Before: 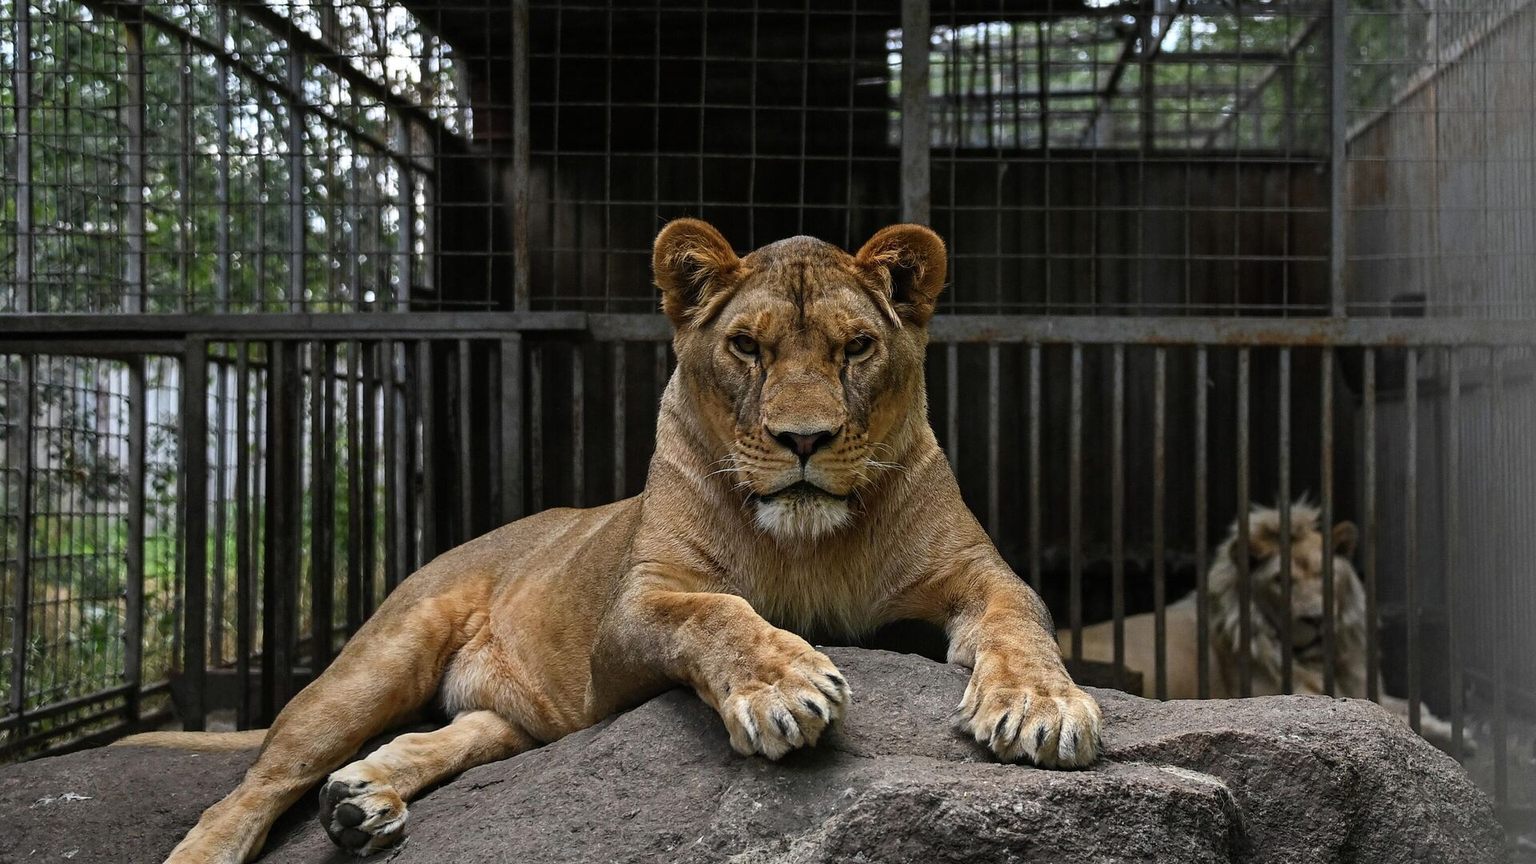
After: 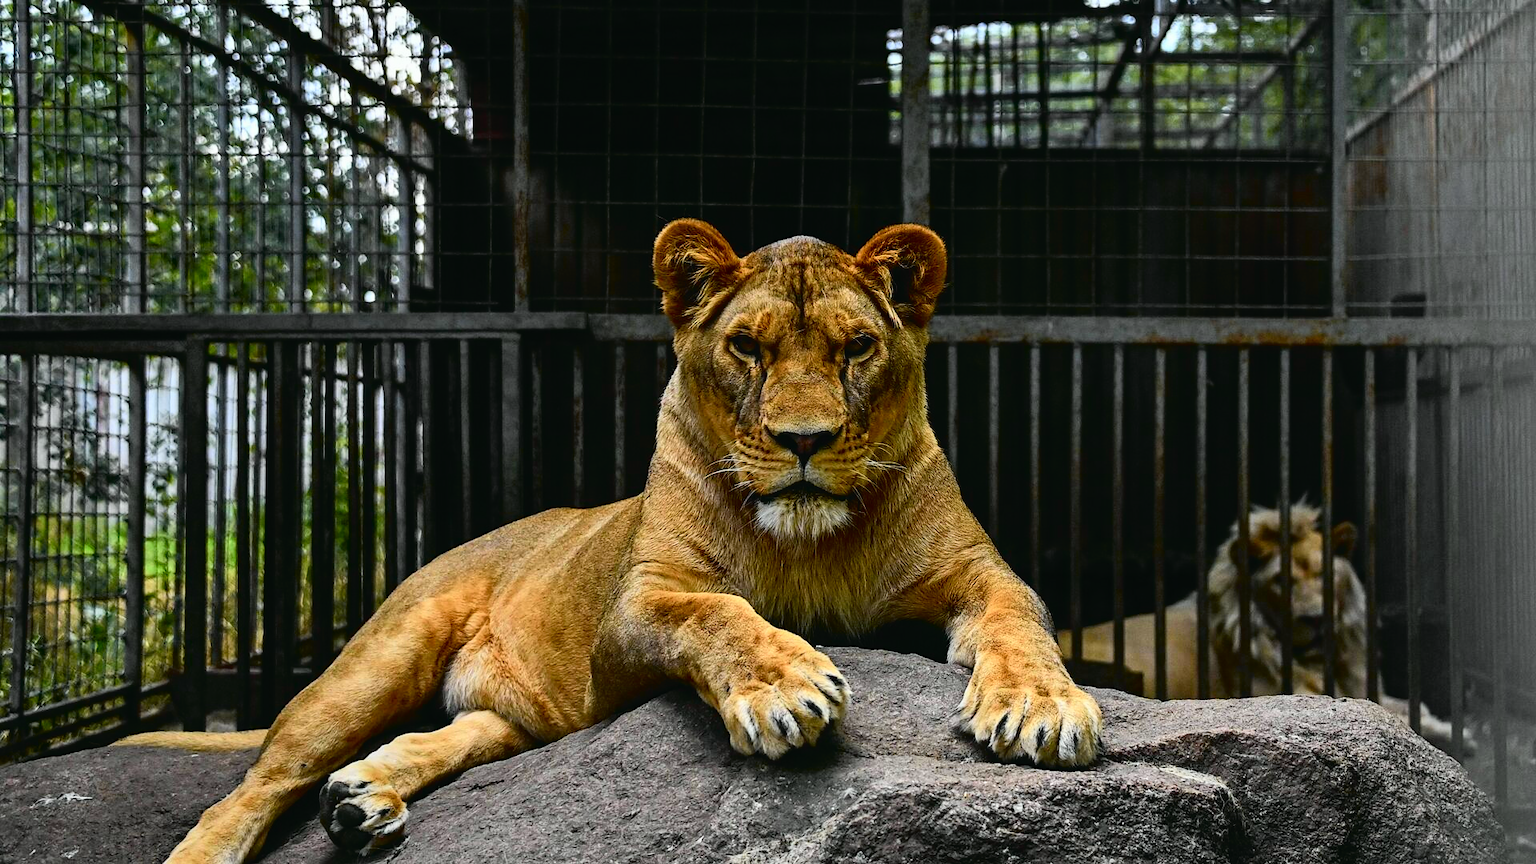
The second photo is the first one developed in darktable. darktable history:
tone curve: curves: ch0 [(0, 0.021) (0.148, 0.076) (0.232, 0.191) (0.398, 0.423) (0.572, 0.672) (0.705, 0.812) (0.877, 0.931) (0.99, 0.987)]; ch1 [(0, 0) (0.377, 0.325) (0.493, 0.486) (0.508, 0.502) (0.515, 0.514) (0.554, 0.586) (0.623, 0.658) (0.701, 0.704) (0.778, 0.751) (1, 1)]; ch2 [(0, 0) (0.431, 0.398) (0.485, 0.486) (0.495, 0.498) (0.511, 0.507) (0.58, 0.66) (0.679, 0.757) (0.749, 0.829) (1, 0.991)], color space Lab, independent channels, preserve colors none
